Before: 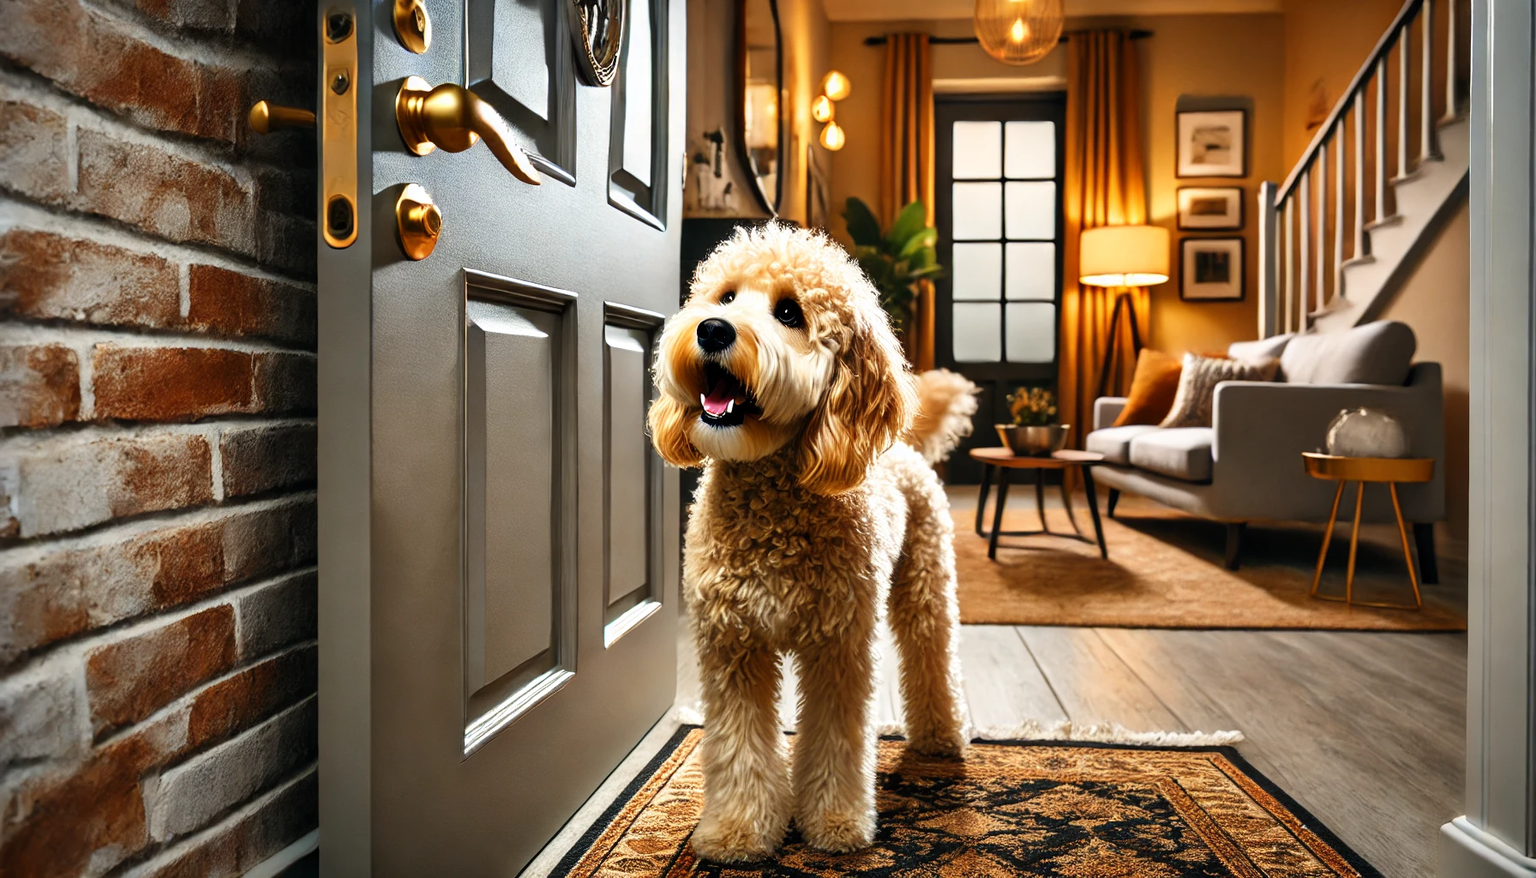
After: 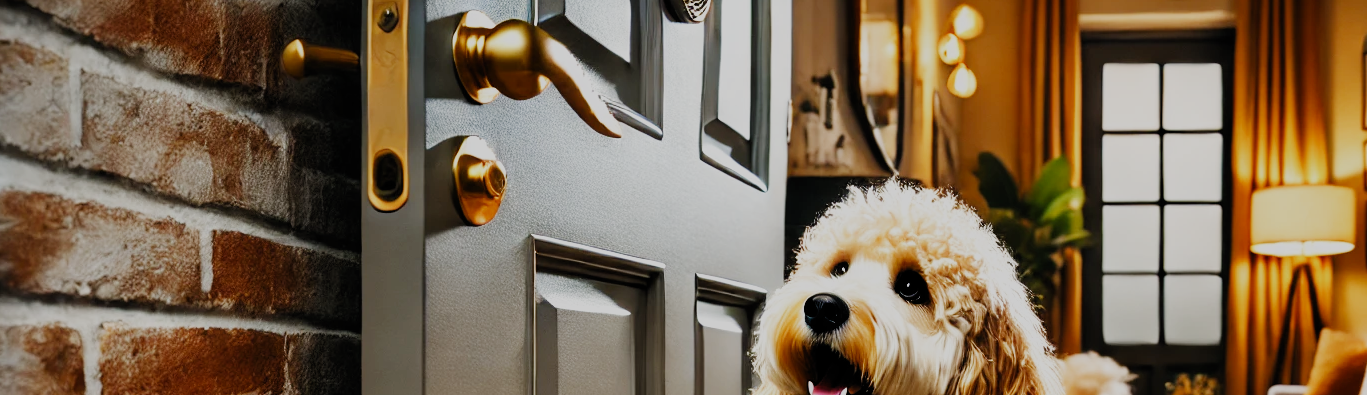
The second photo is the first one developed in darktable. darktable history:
crop: left 0.54%, top 7.633%, right 23.164%, bottom 53.792%
filmic rgb: black relative exposure -7.65 EV, white relative exposure 4.56 EV, hardness 3.61, preserve chrominance no, color science v5 (2021), contrast in shadows safe, contrast in highlights safe
